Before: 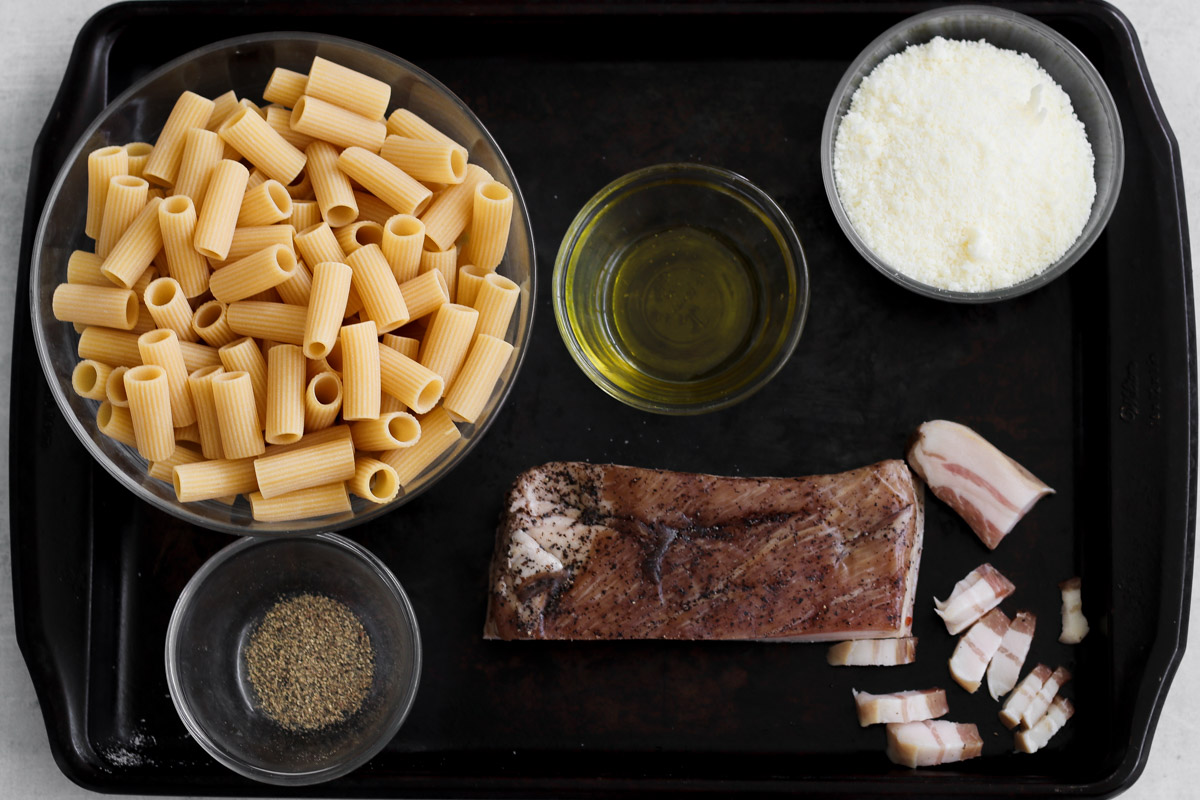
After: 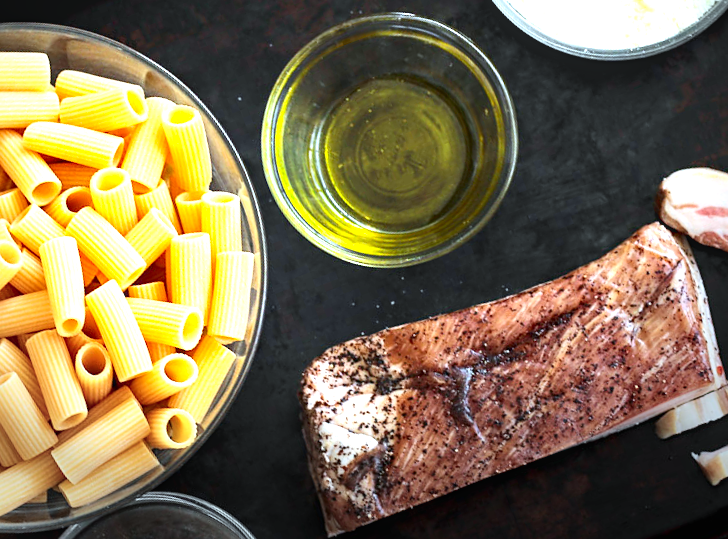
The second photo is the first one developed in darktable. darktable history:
contrast brightness saturation: contrast 0.177, saturation 0.302
crop and rotate: angle 20.76°, left 6.935%, right 4.025%, bottom 1.135%
haze removal: strength 0.116, distance 0.243, compatibility mode true, adaptive false
local contrast: on, module defaults
exposure: black level correction 0, exposure 1.936 EV, compensate highlight preservation false
sharpen: amount 0.214
color correction: highlights a* -10.24, highlights b* -9.65
vignetting: brightness -0.578, saturation -0.254, center (-0.051, -0.356), automatic ratio true, unbound false
